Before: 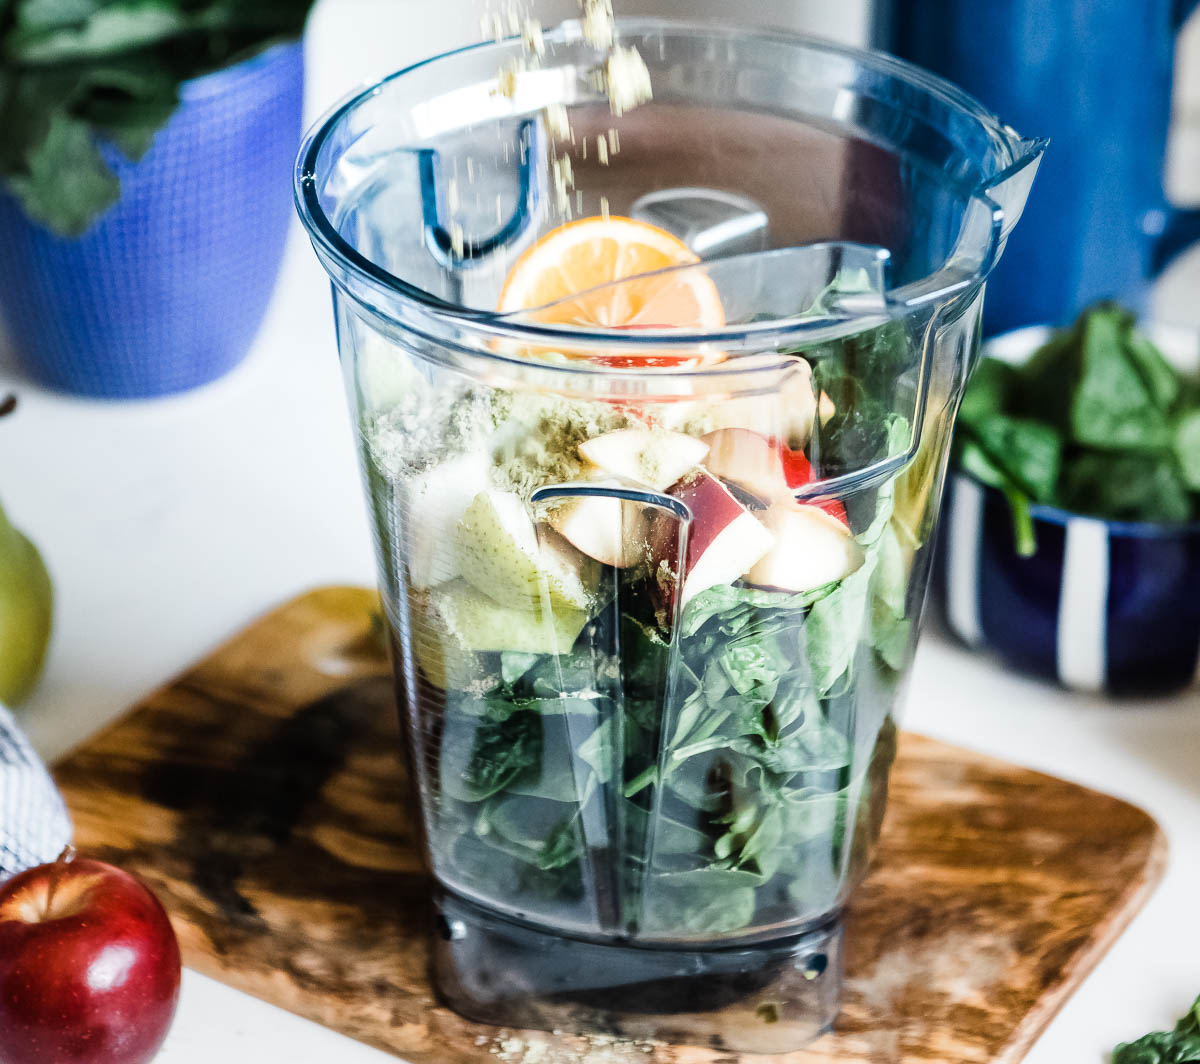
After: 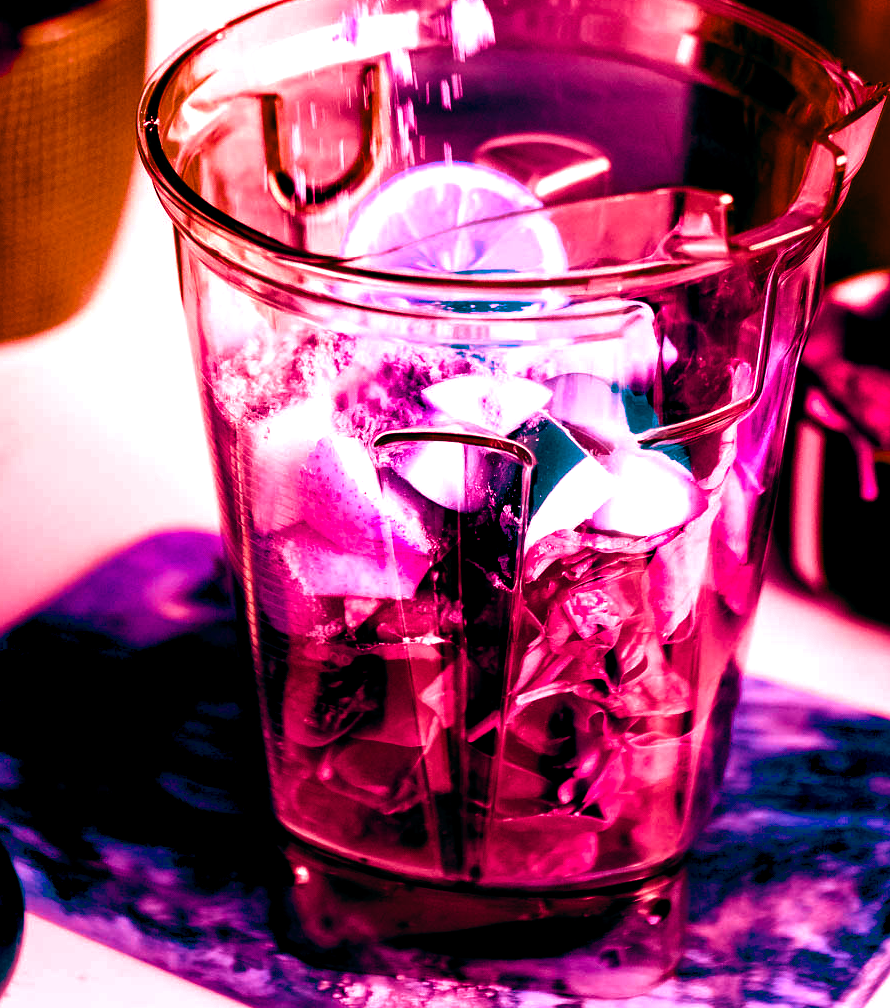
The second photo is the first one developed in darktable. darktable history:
crop and rotate: left 13.15%, top 5.251%, right 12.609%
color balance rgb: shadows lift › luminance -18.76%, shadows lift › chroma 35.44%, power › luminance -3.76%, power › hue 142.17°, highlights gain › chroma 7.5%, highlights gain › hue 184.75°, global offset › luminance -0.52%, global offset › chroma 0.91%, global offset › hue 173.36°, shadows fall-off 300%, white fulcrum 2 EV, highlights fall-off 300%, linear chroma grading › shadows 17.19%, linear chroma grading › highlights 61.12%, linear chroma grading › global chroma 50%, hue shift -150.52°, perceptual brilliance grading › global brilliance 12%, mask middle-gray fulcrum 100%, contrast gray fulcrum 38.43%, contrast 35.15%, saturation formula JzAzBz (2021)
